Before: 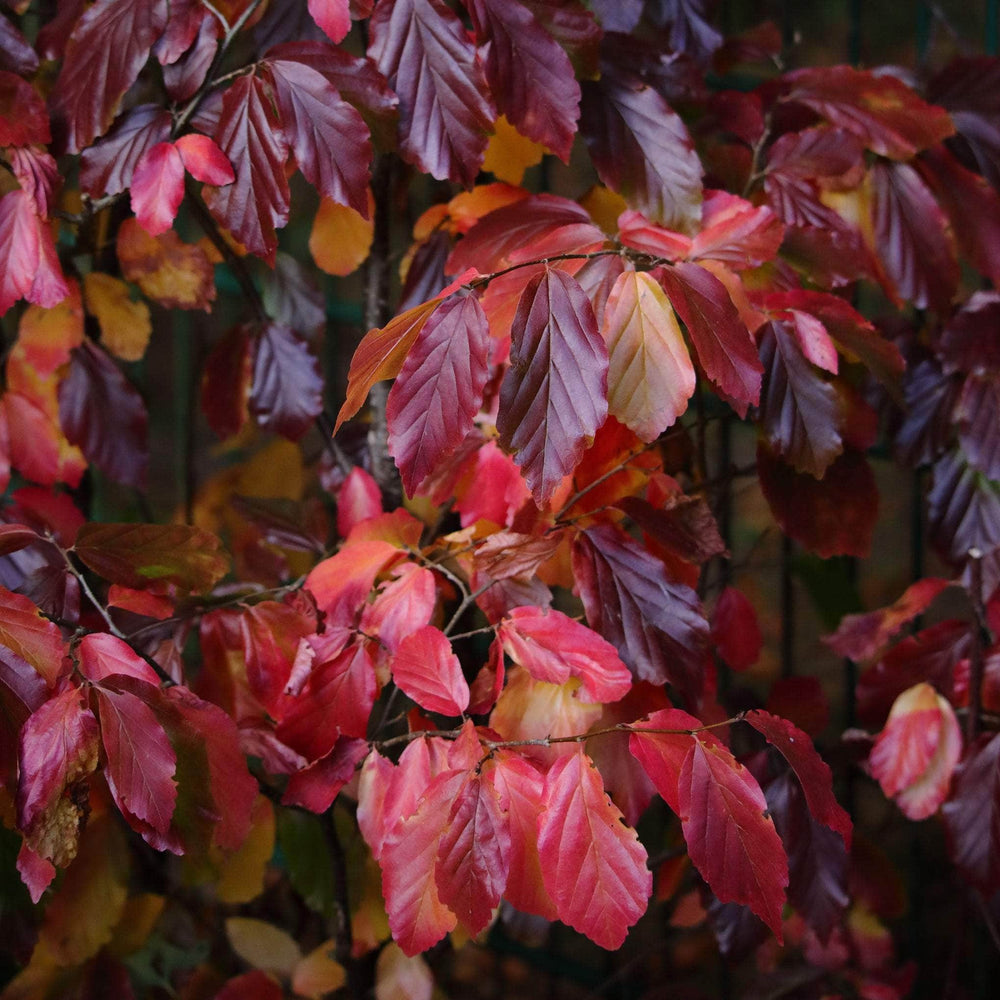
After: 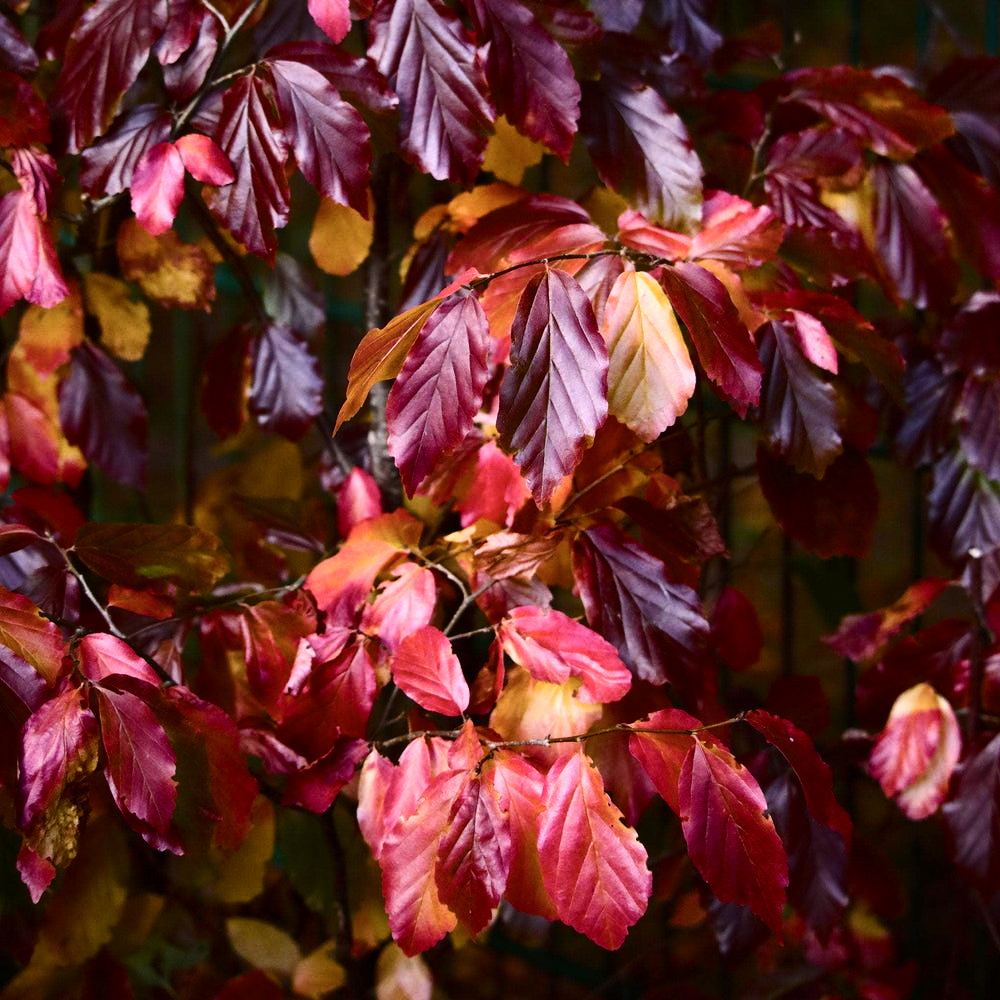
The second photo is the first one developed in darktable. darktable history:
contrast brightness saturation: contrast 0.252, saturation -0.316
color balance rgb: power › chroma 0.69%, power › hue 60°, perceptual saturation grading › global saturation 35.958%, perceptual saturation grading › shadows 35.952%, perceptual brilliance grading › global brilliance 24.516%
contrast equalizer: octaves 7, y [[0.5 ×4, 0.483, 0.43], [0.5 ×6], [0.5 ×6], [0 ×6], [0 ×6]]
